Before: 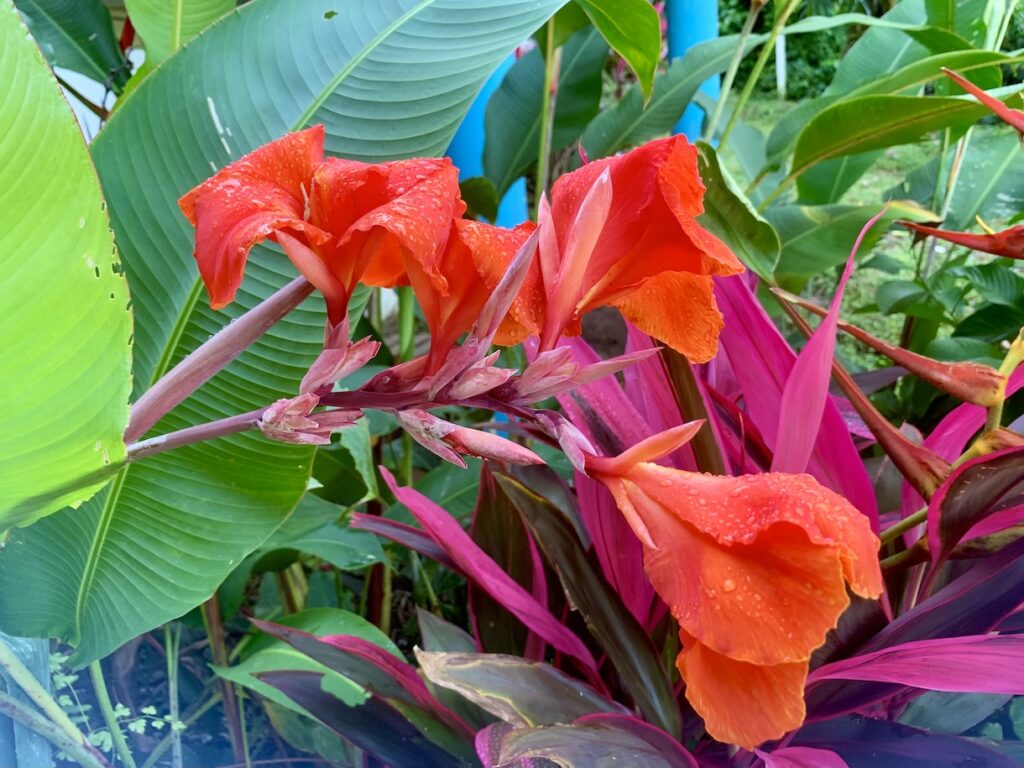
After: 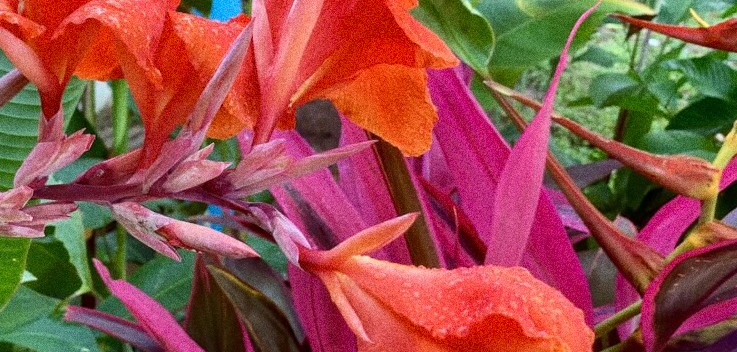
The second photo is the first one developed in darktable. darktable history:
crop and rotate: left 27.938%, top 27.046%, bottom 27.046%
grain: coarseness 0.09 ISO, strength 40%
exposure: compensate highlight preservation false
